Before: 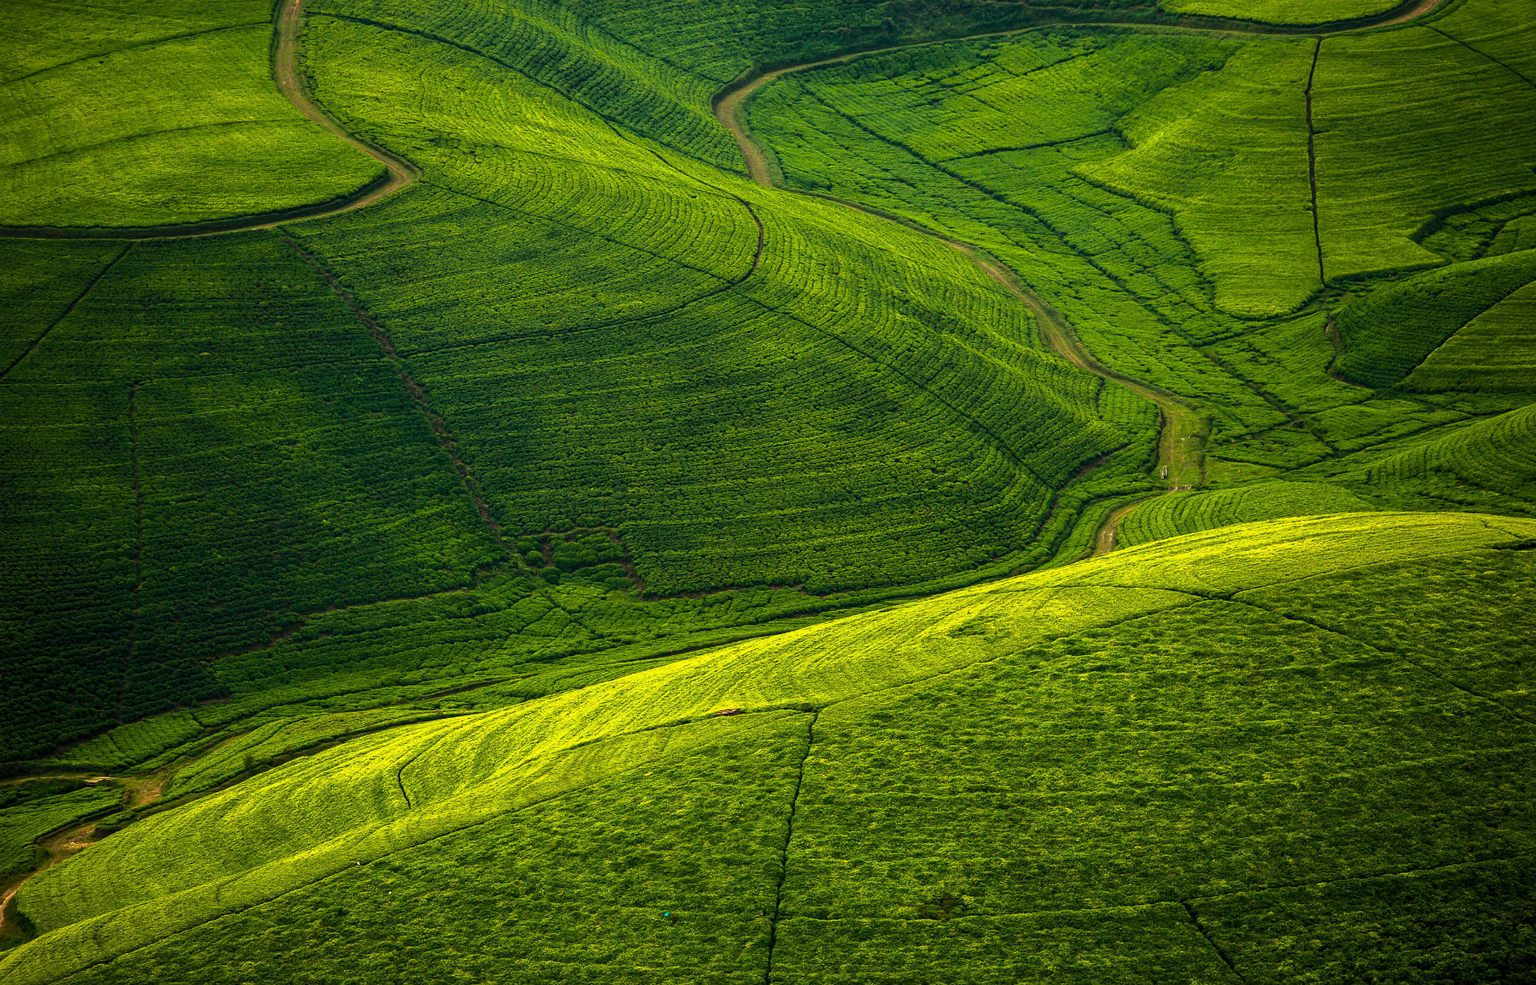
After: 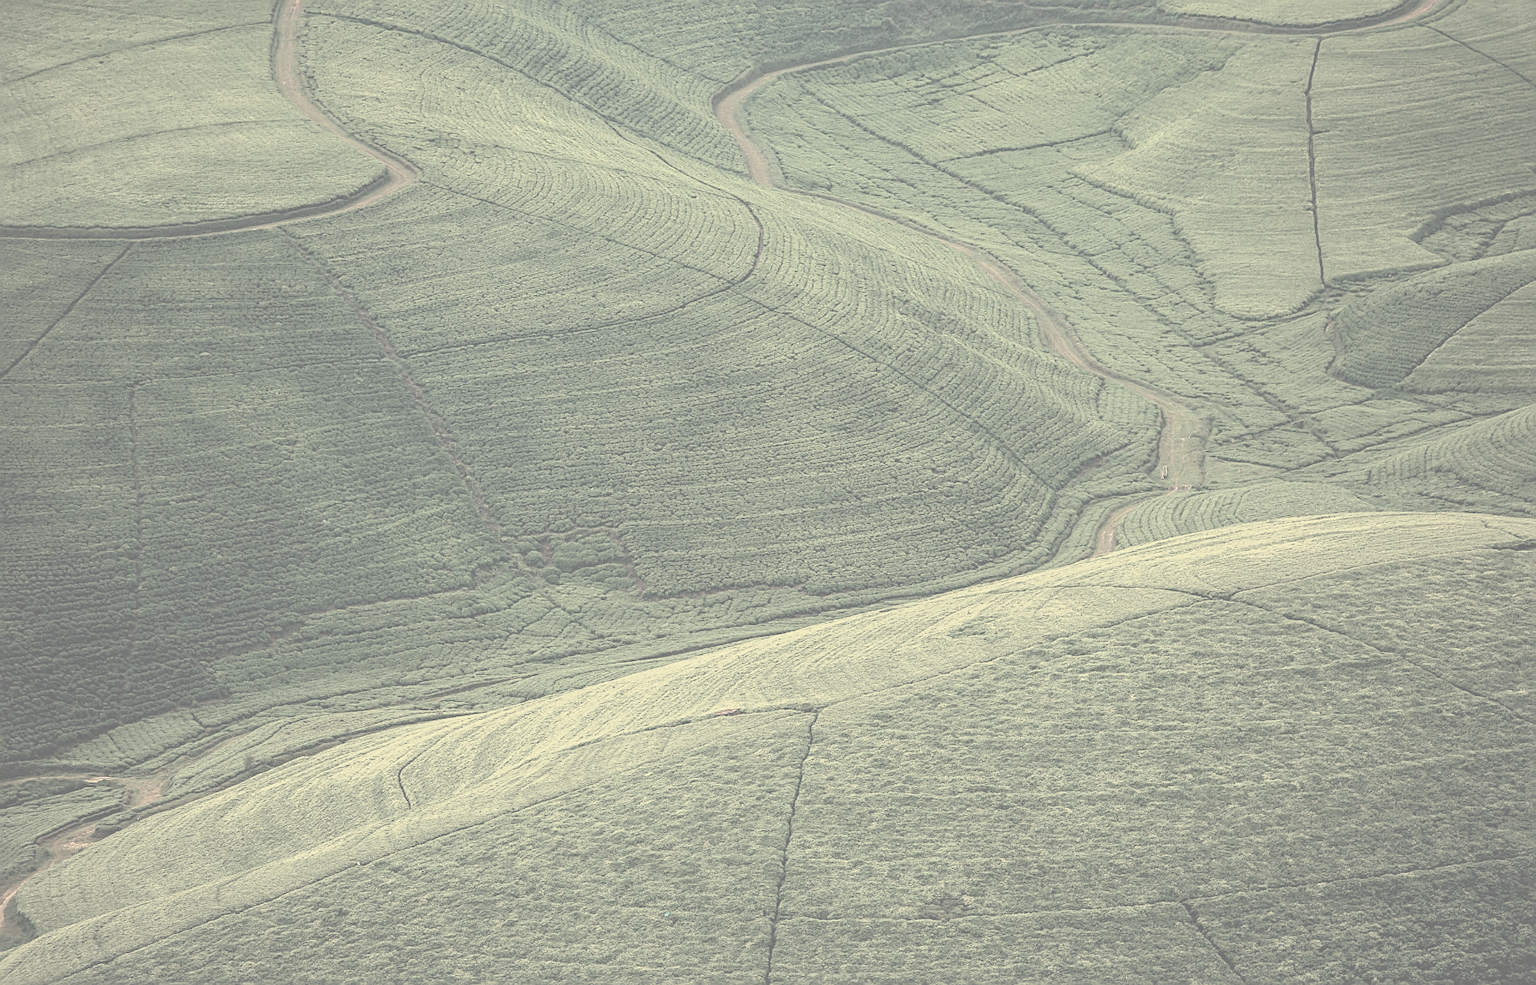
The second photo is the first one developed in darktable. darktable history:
sharpen: on, module defaults
white balance: red 1.138, green 0.996, blue 0.812
color zones: curves: ch2 [(0, 0.5) (0.143, 0.517) (0.286, 0.571) (0.429, 0.522) (0.571, 0.5) (0.714, 0.5) (0.857, 0.5) (1, 0.5)]
contrast brightness saturation: contrast -0.32, brightness 0.75, saturation -0.78
